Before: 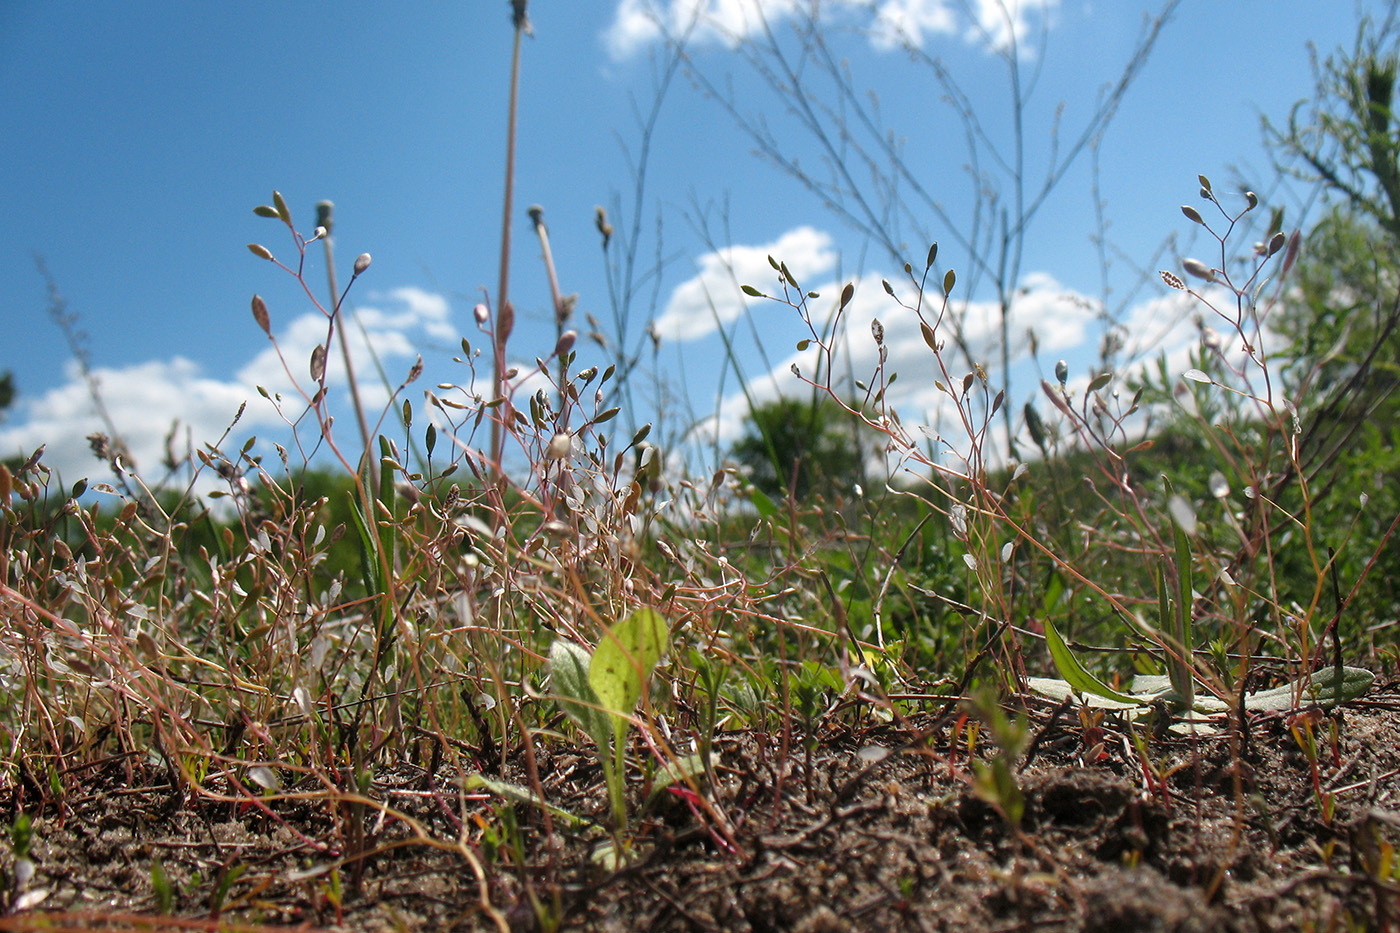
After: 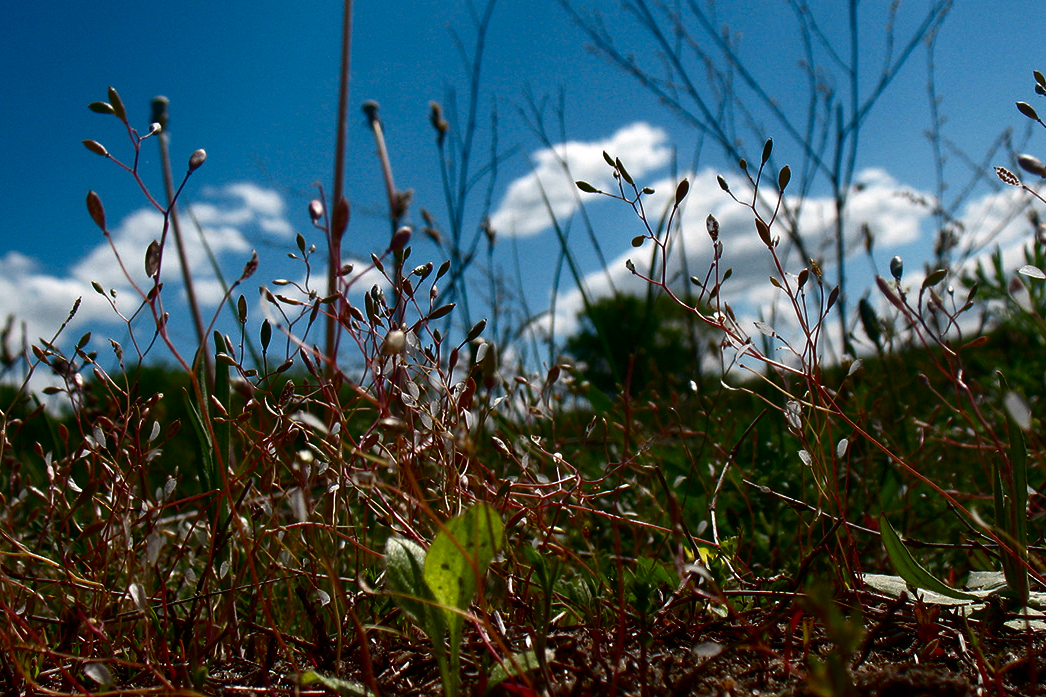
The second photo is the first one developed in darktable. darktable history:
contrast brightness saturation: contrast 0.09, brightness -0.59, saturation 0.17
crop and rotate: left 11.831%, top 11.346%, right 13.429%, bottom 13.899%
